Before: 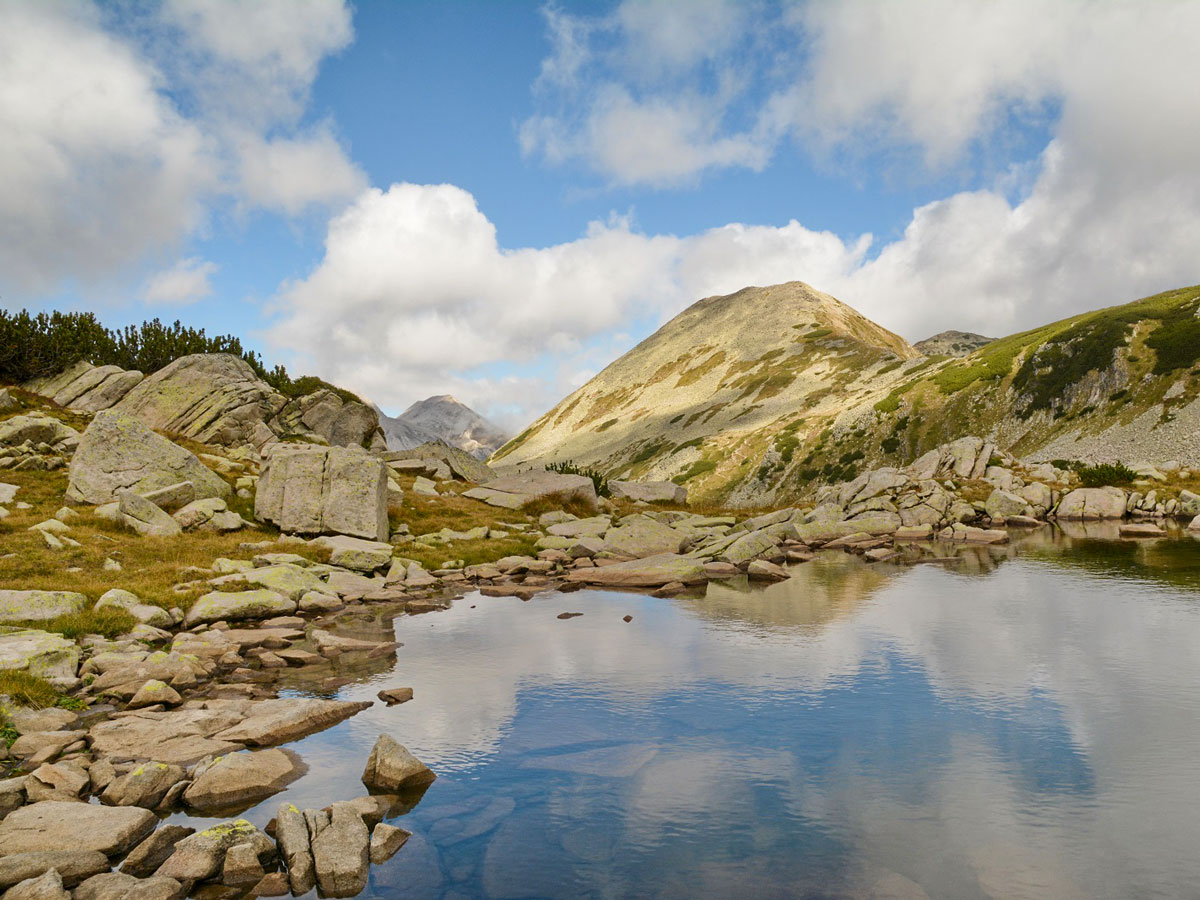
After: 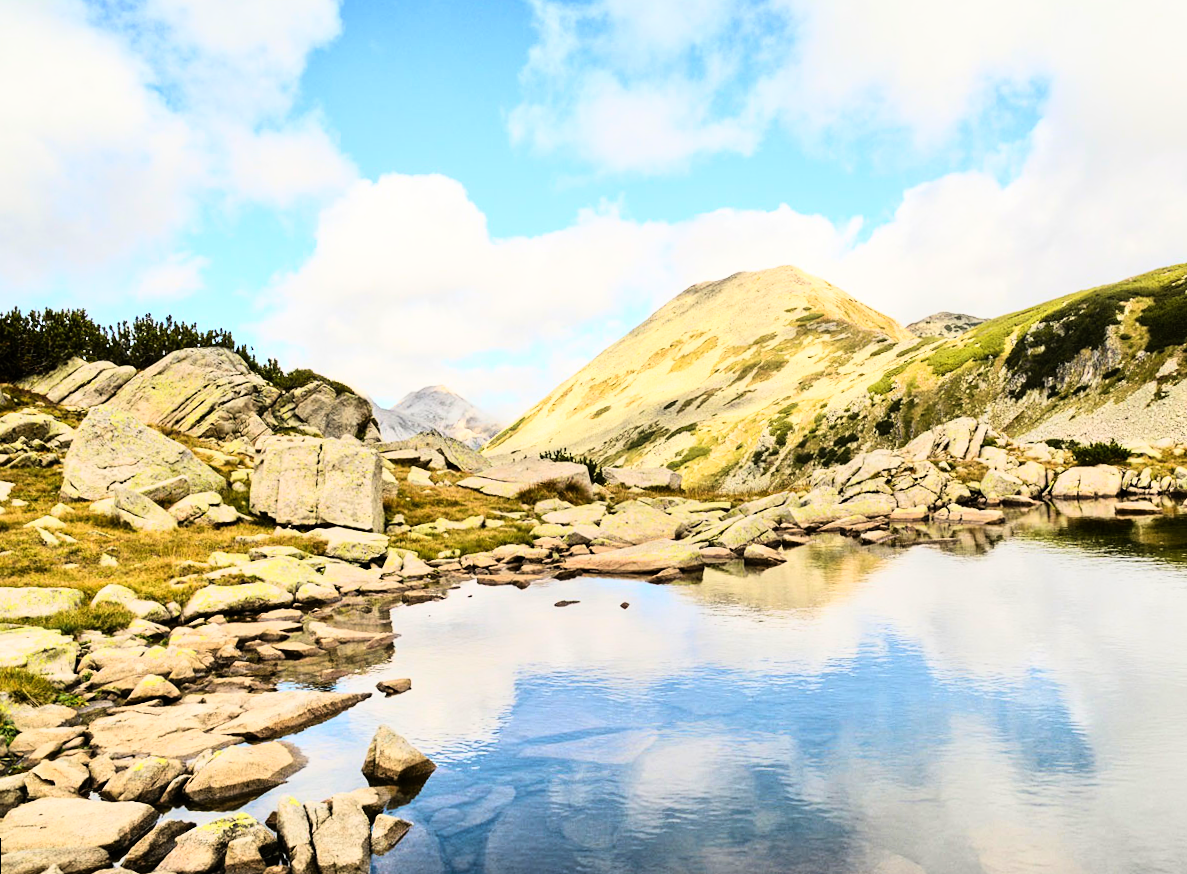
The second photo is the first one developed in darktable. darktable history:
rgb curve: curves: ch0 [(0, 0) (0.21, 0.15) (0.24, 0.21) (0.5, 0.75) (0.75, 0.96) (0.89, 0.99) (1, 1)]; ch1 [(0, 0.02) (0.21, 0.13) (0.25, 0.2) (0.5, 0.67) (0.75, 0.9) (0.89, 0.97) (1, 1)]; ch2 [(0, 0.02) (0.21, 0.13) (0.25, 0.2) (0.5, 0.67) (0.75, 0.9) (0.89, 0.97) (1, 1)], compensate middle gray true
rotate and perspective: rotation -1°, crop left 0.011, crop right 0.989, crop top 0.025, crop bottom 0.975
